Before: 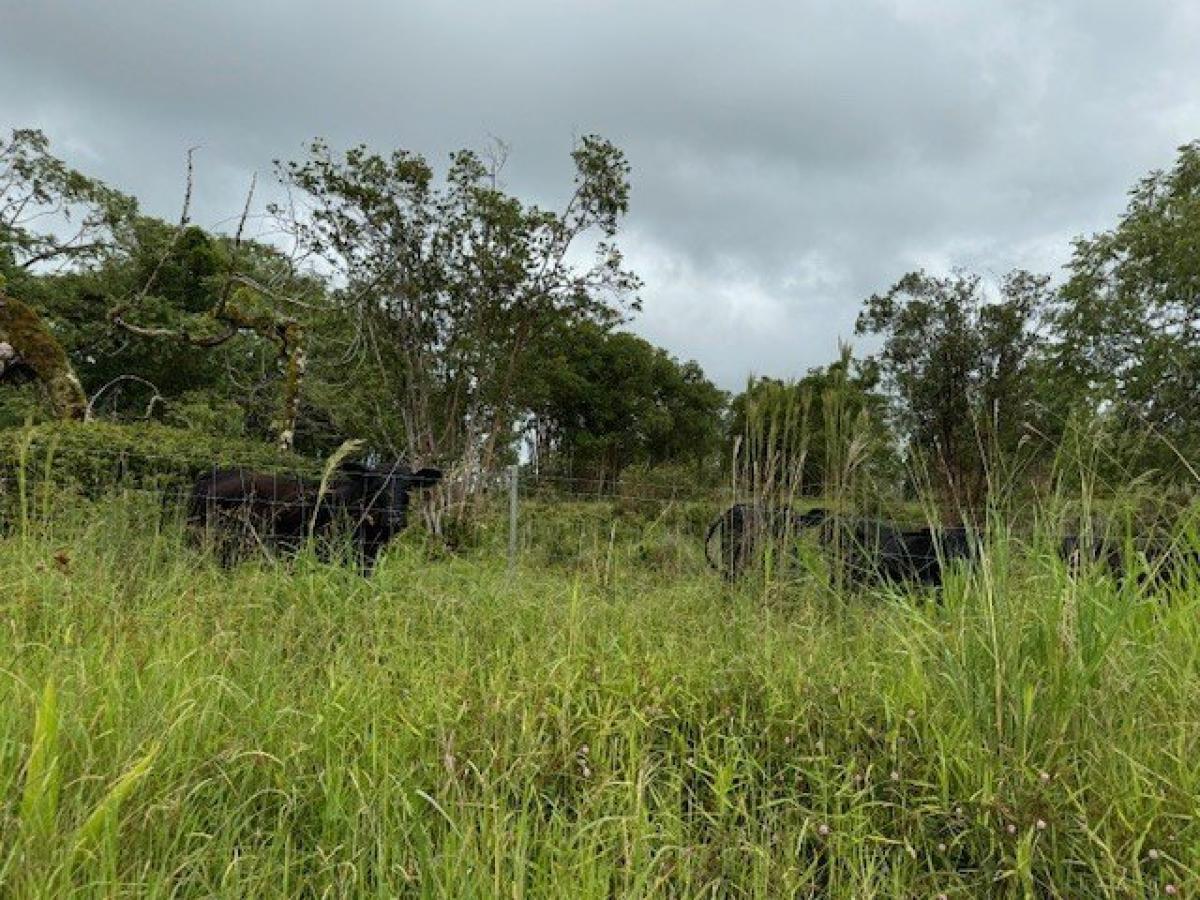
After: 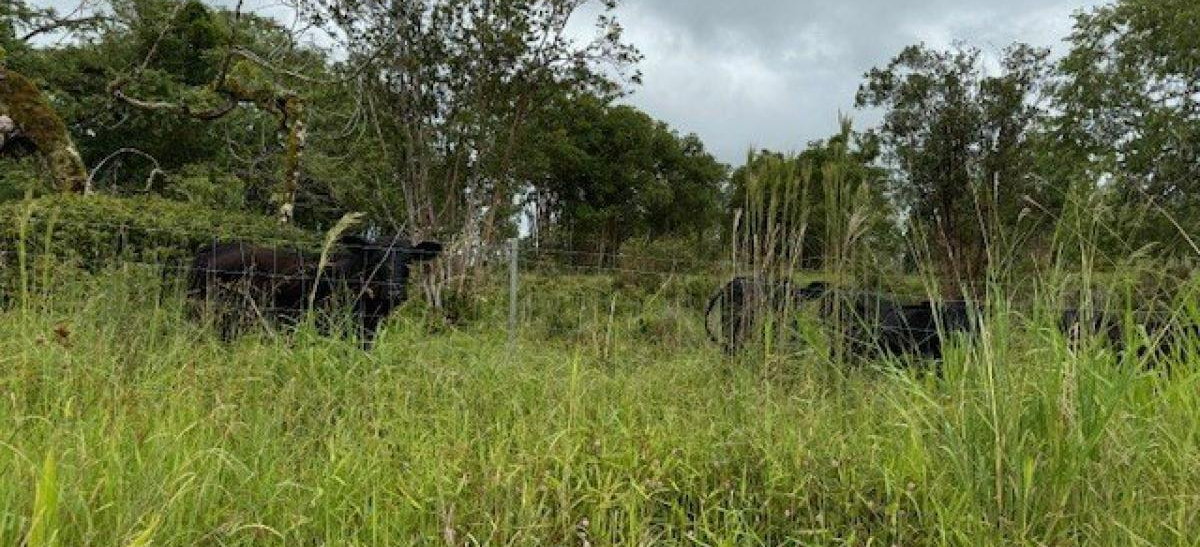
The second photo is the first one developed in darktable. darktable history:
crop and rotate: top 25.246%, bottom 13.965%
